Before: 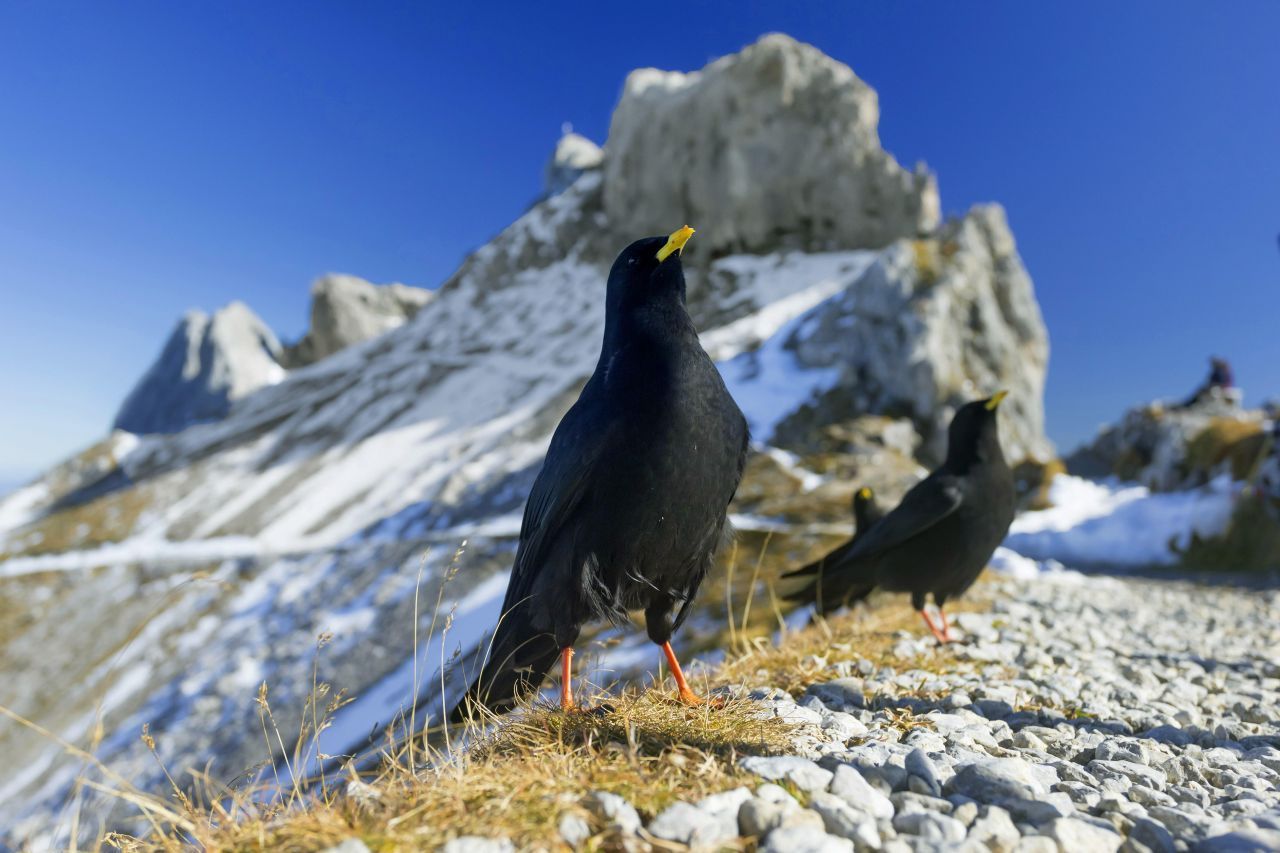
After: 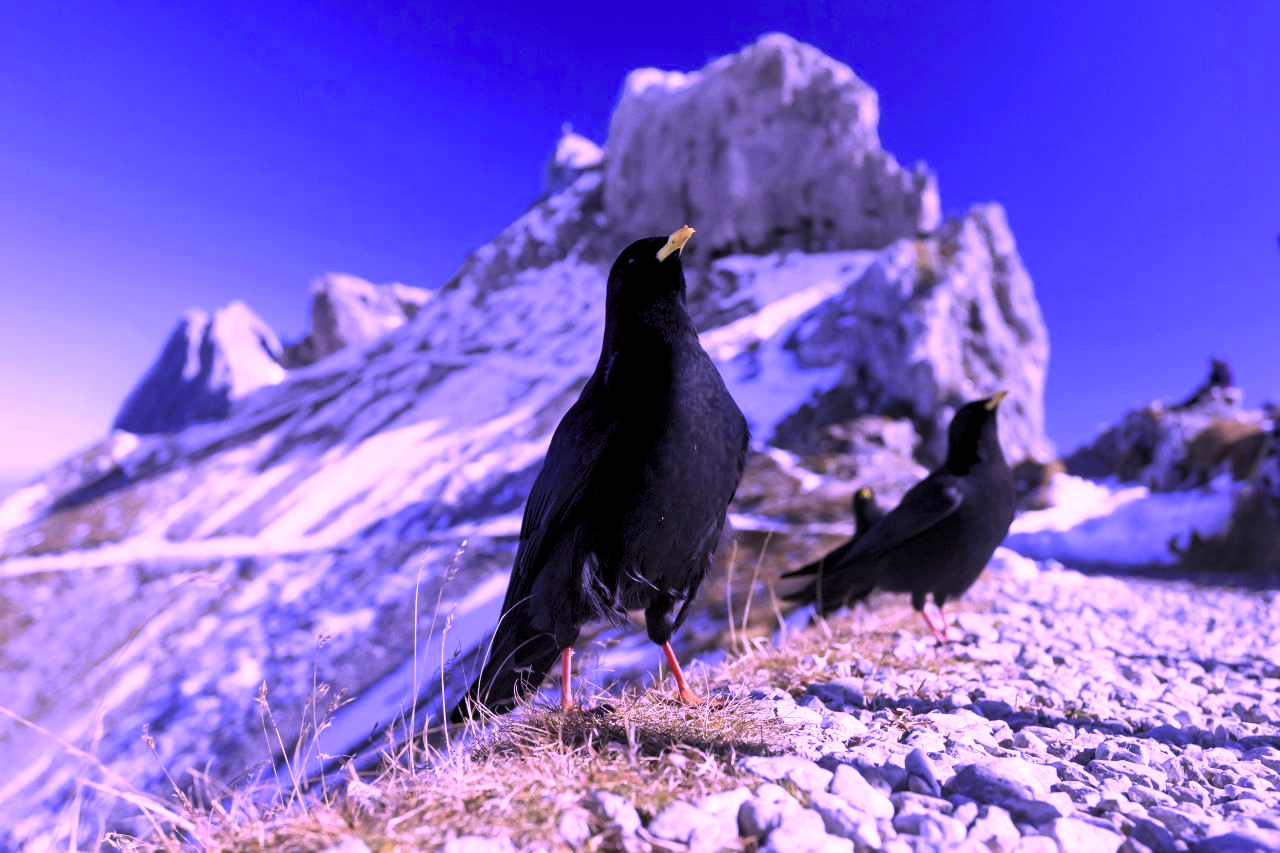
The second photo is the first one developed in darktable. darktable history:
levels: white 99.9%, levels [0.052, 0.496, 0.908]
color calibration: illuminant custom, x 0.379, y 0.482, temperature 4461.43 K
